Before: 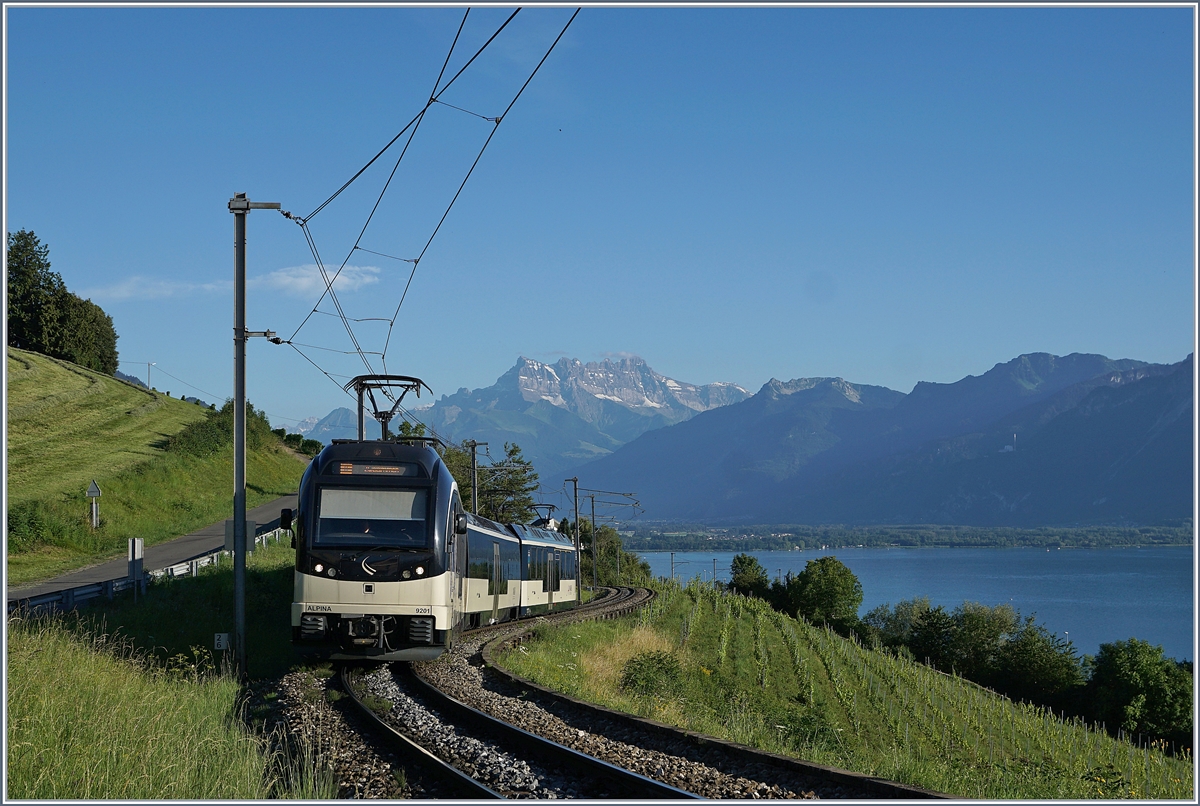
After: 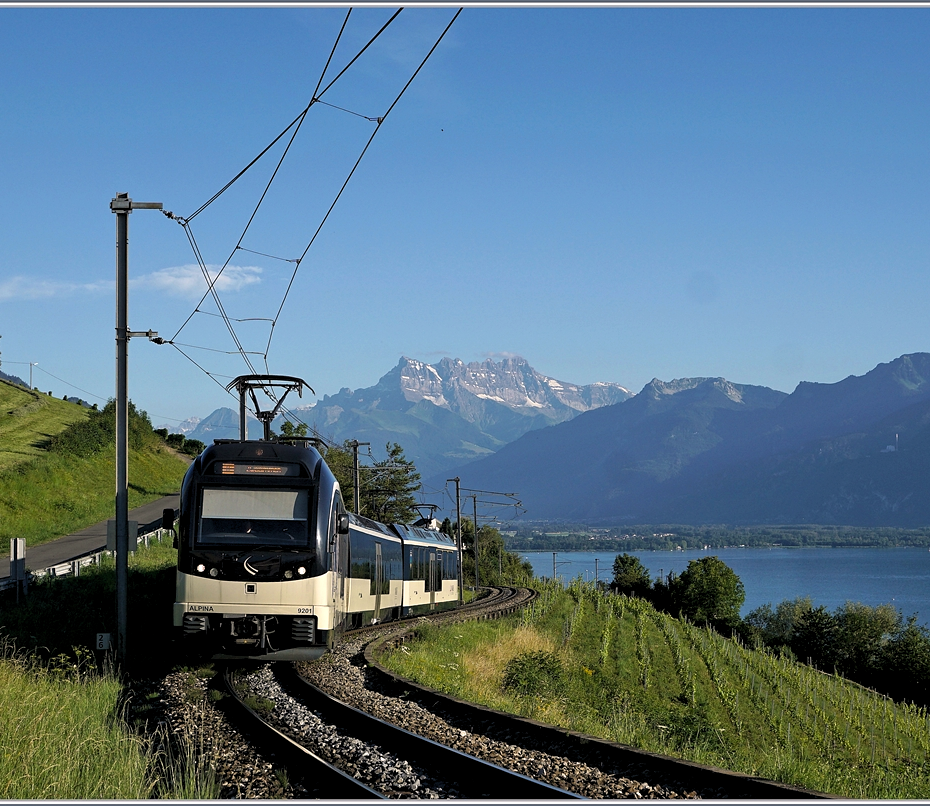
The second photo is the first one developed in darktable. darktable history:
color correction: highlights a* 3.73, highlights b* 5.15
levels: levels [0.055, 0.477, 0.9]
crop: left 9.903%, right 12.575%
color balance rgb: perceptual saturation grading › global saturation 0.987%, global vibrance 16.762%, saturation formula JzAzBz (2021)
